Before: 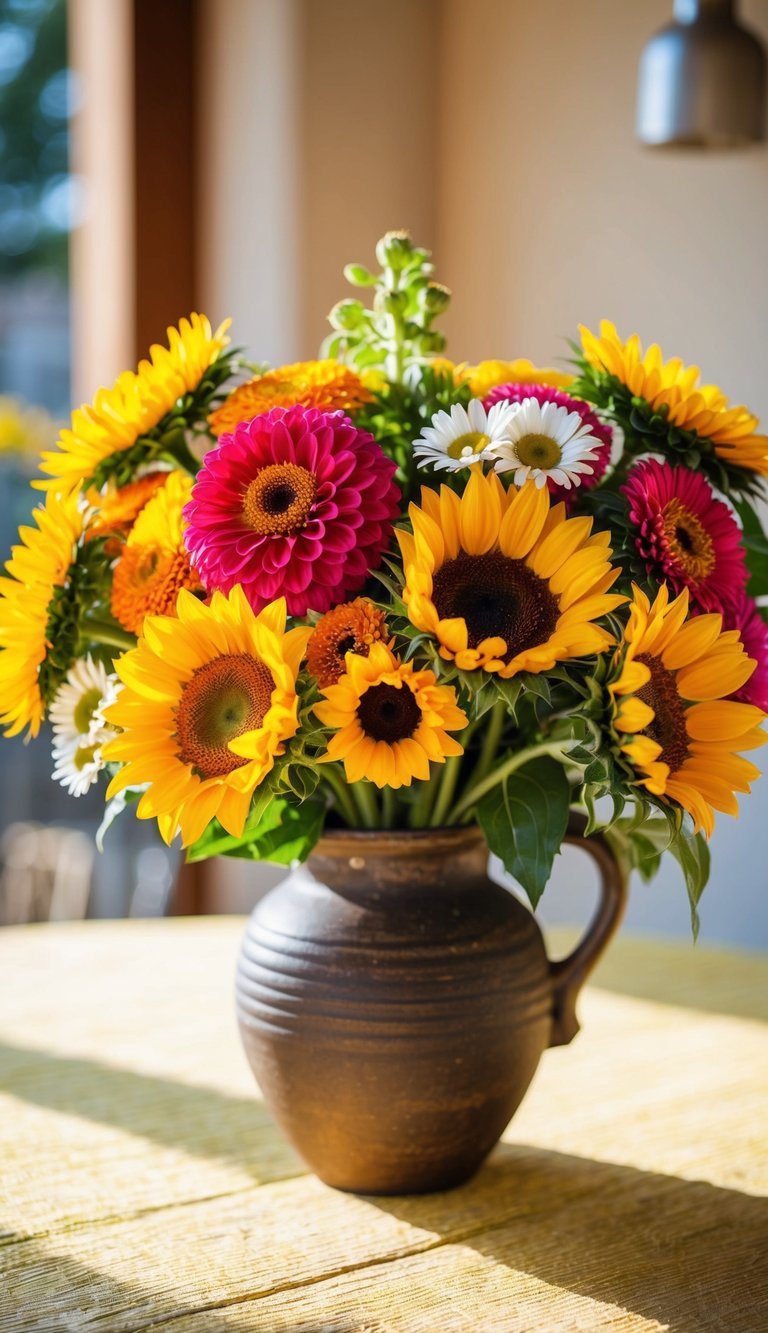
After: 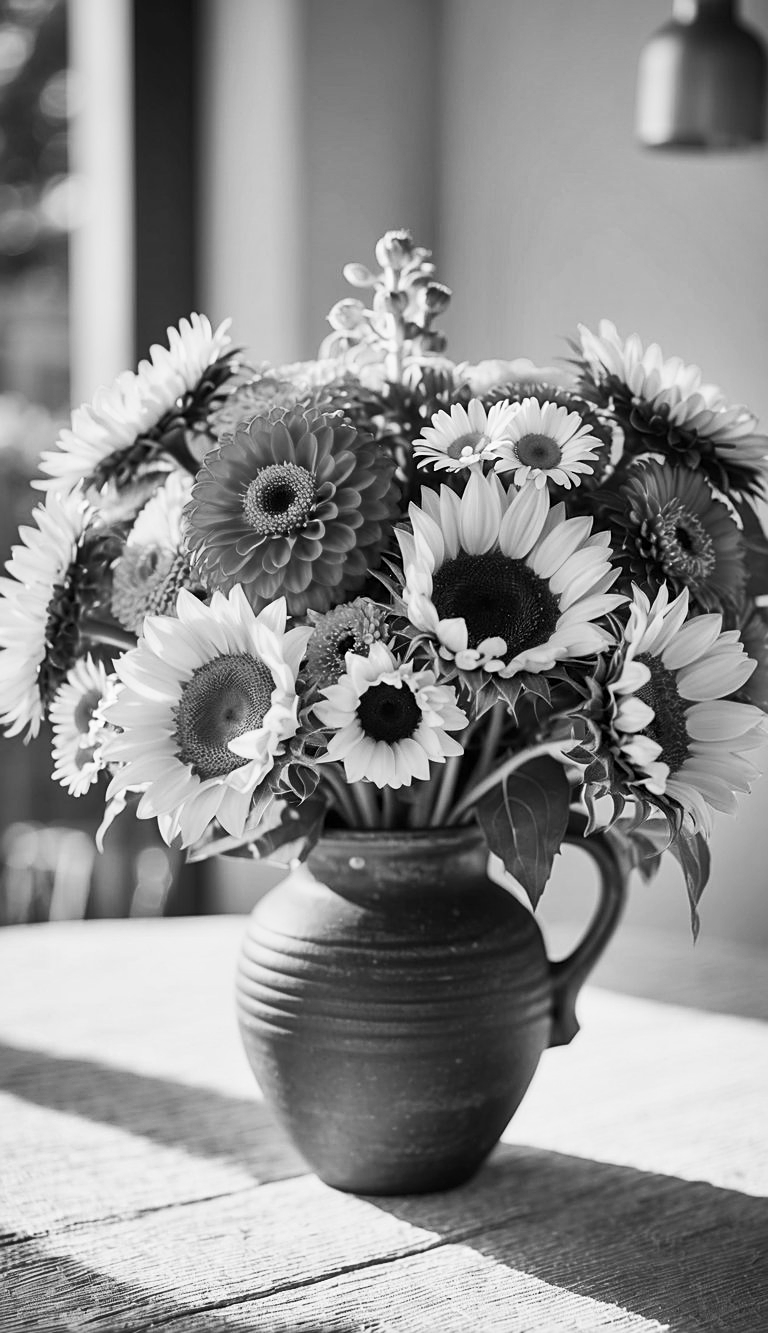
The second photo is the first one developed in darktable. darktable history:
shadows and highlights: white point adjustment 0.1, highlights -70, soften with gaussian
contrast brightness saturation: contrast 0.23, brightness 0.1, saturation 0.29
monochrome: a 30.25, b 92.03
color correction: highlights a* -2.68, highlights b* 2.57
sharpen: on, module defaults
